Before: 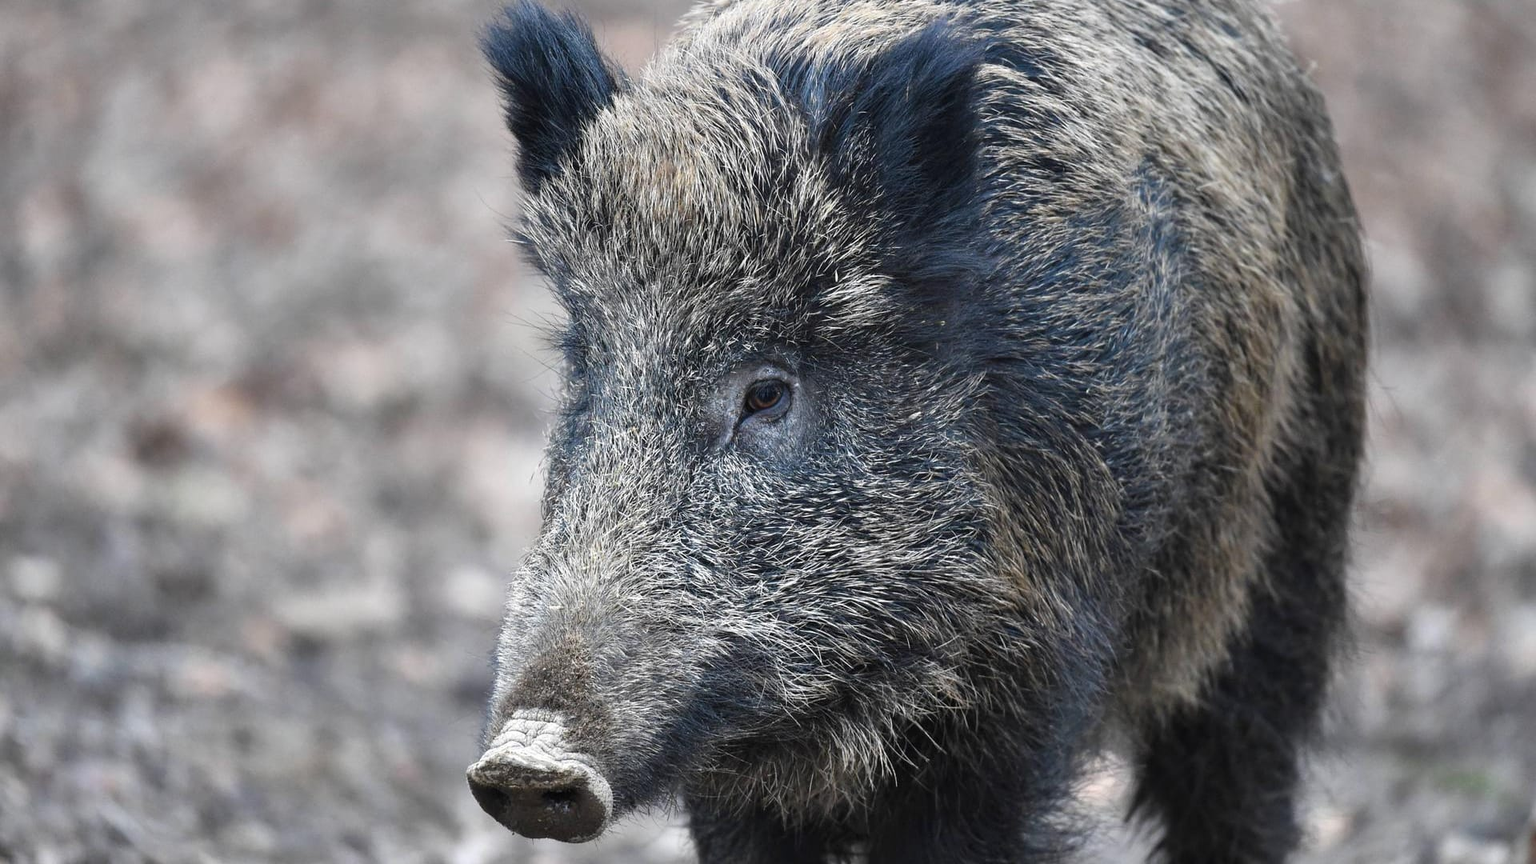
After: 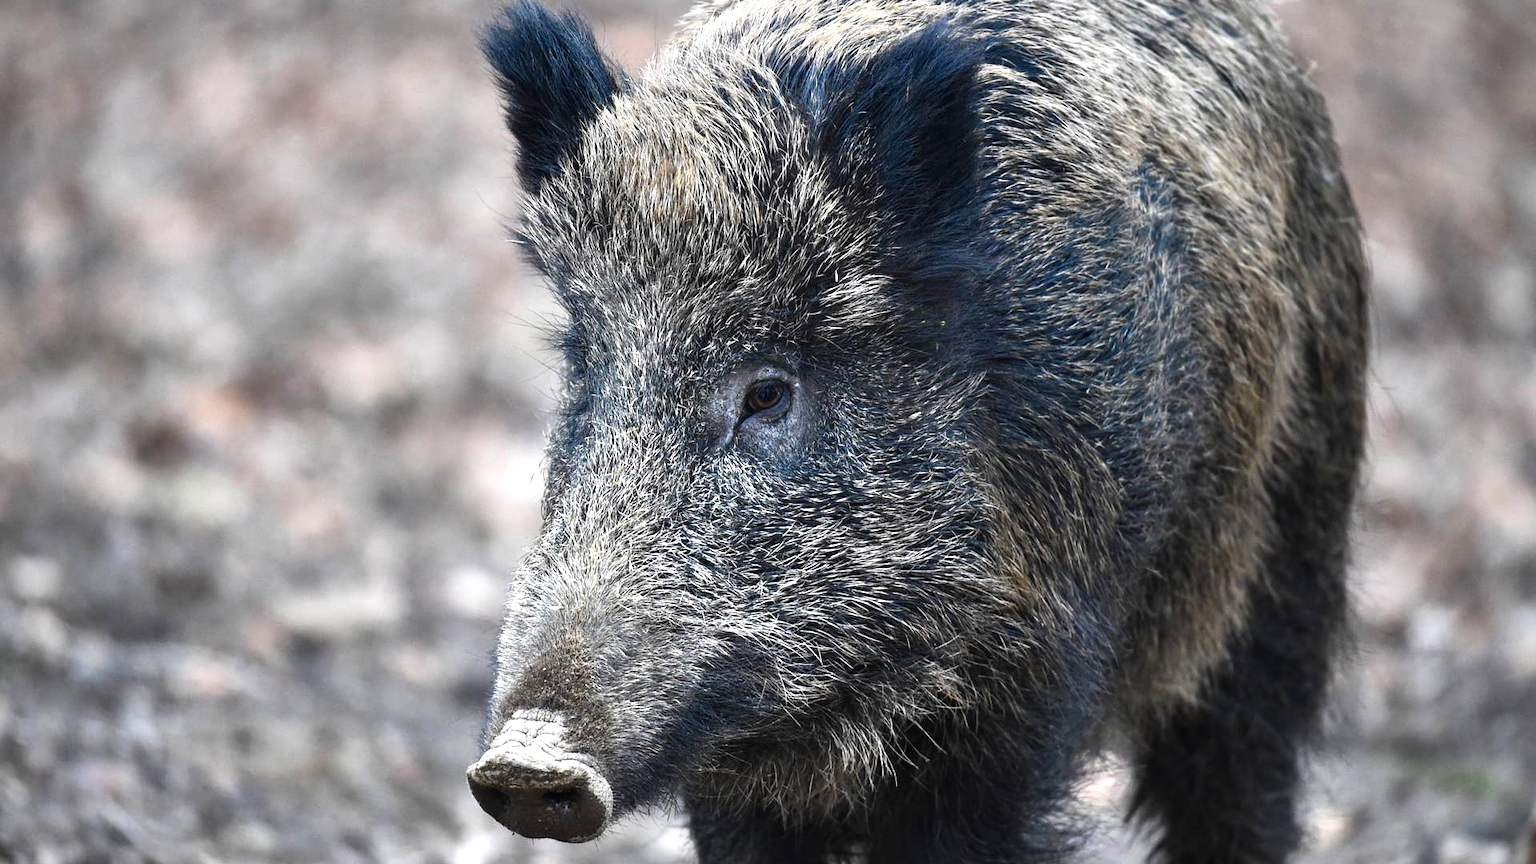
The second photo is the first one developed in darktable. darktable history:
color balance rgb: highlights gain › luminance 14.993%, perceptual saturation grading › global saturation 19.456%, perceptual brilliance grading › global brilliance 15.225%, perceptual brilliance grading › shadows -34.961%, global vibrance 10.308%, saturation formula JzAzBz (2021)
vignetting: brightness -0.381, saturation 0.004
